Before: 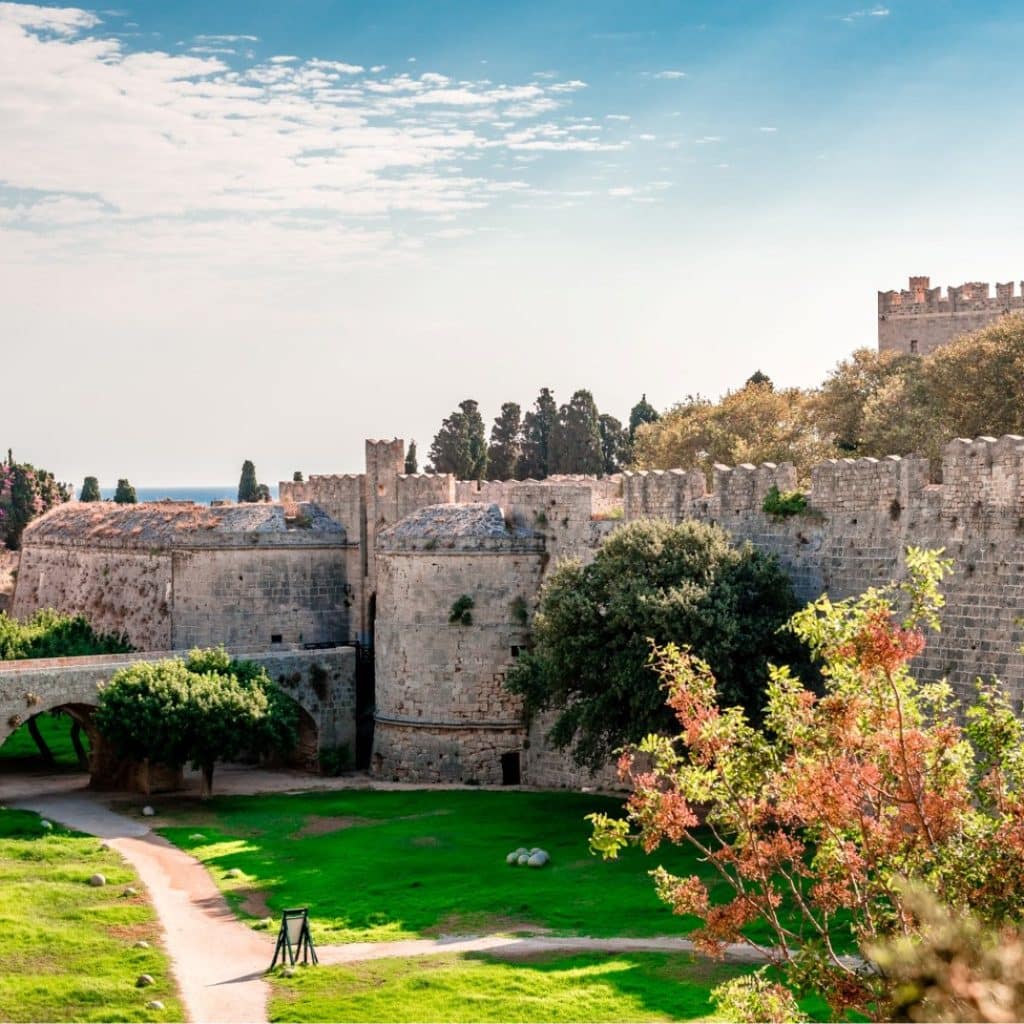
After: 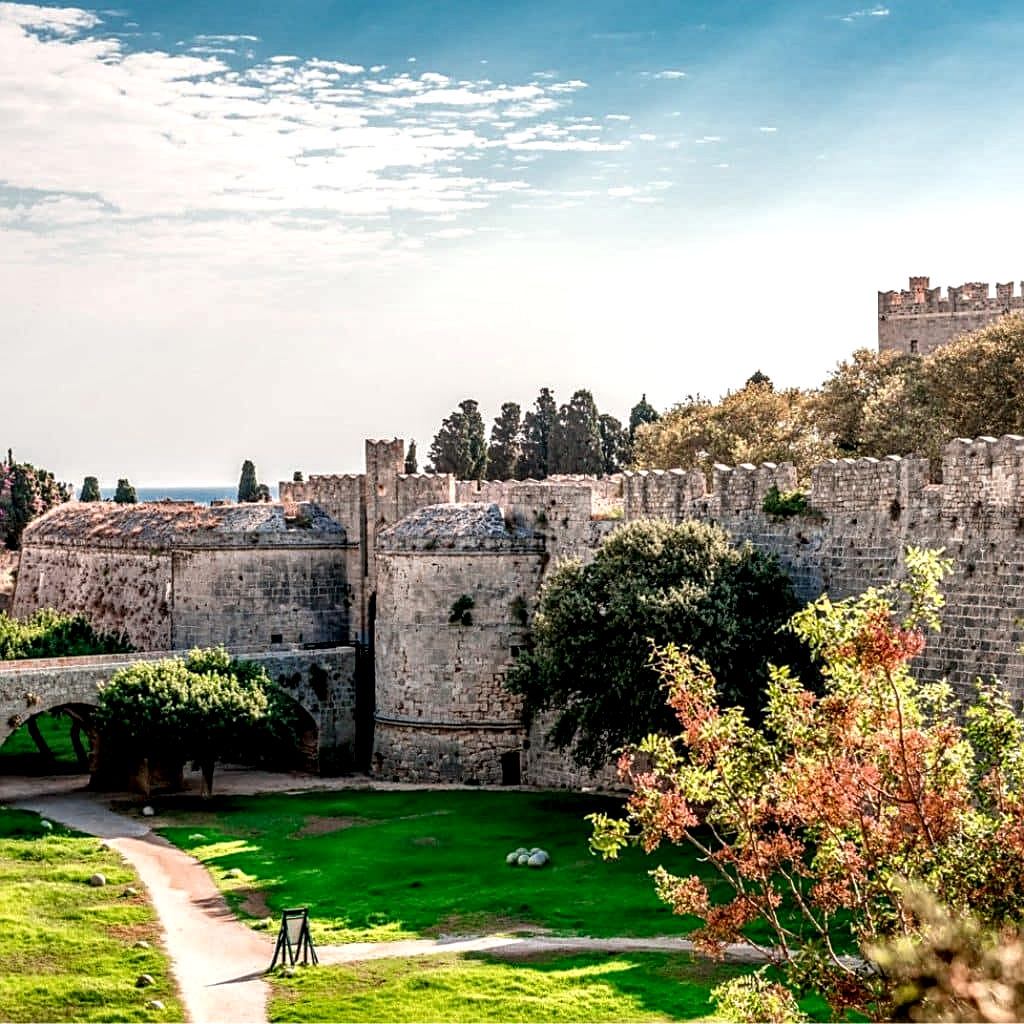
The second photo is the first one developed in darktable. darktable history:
sharpen: on, module defaults
local contrast: highlights 60%, shadows 64%, detail 160%
